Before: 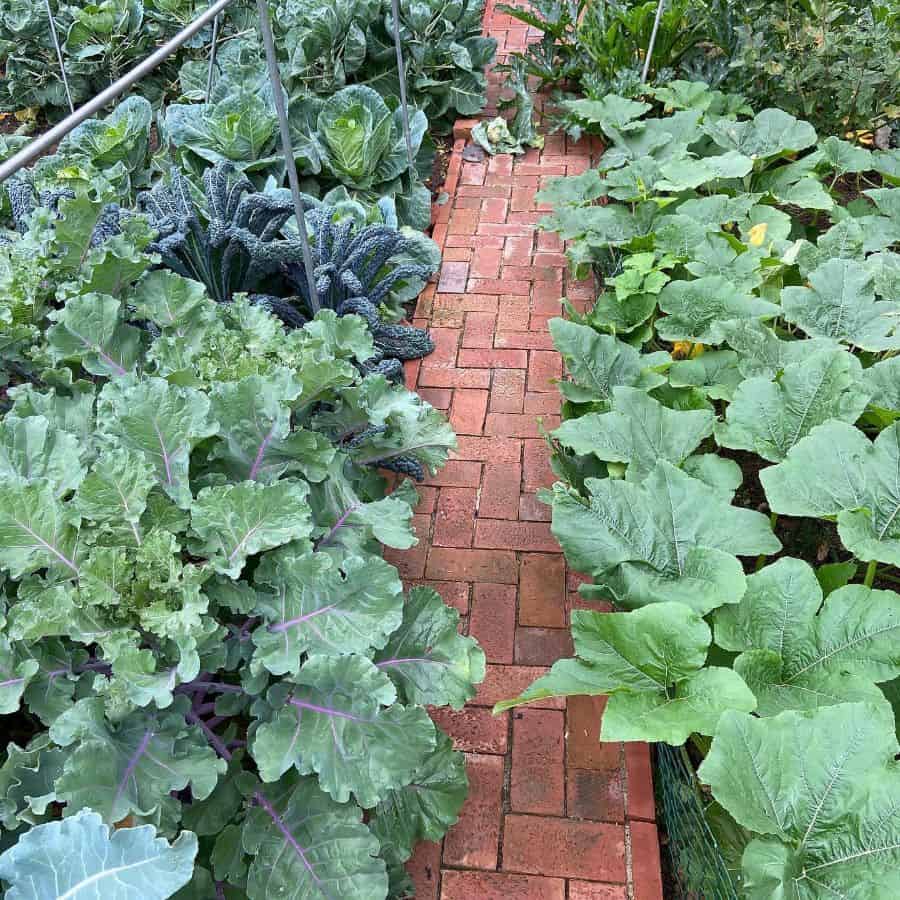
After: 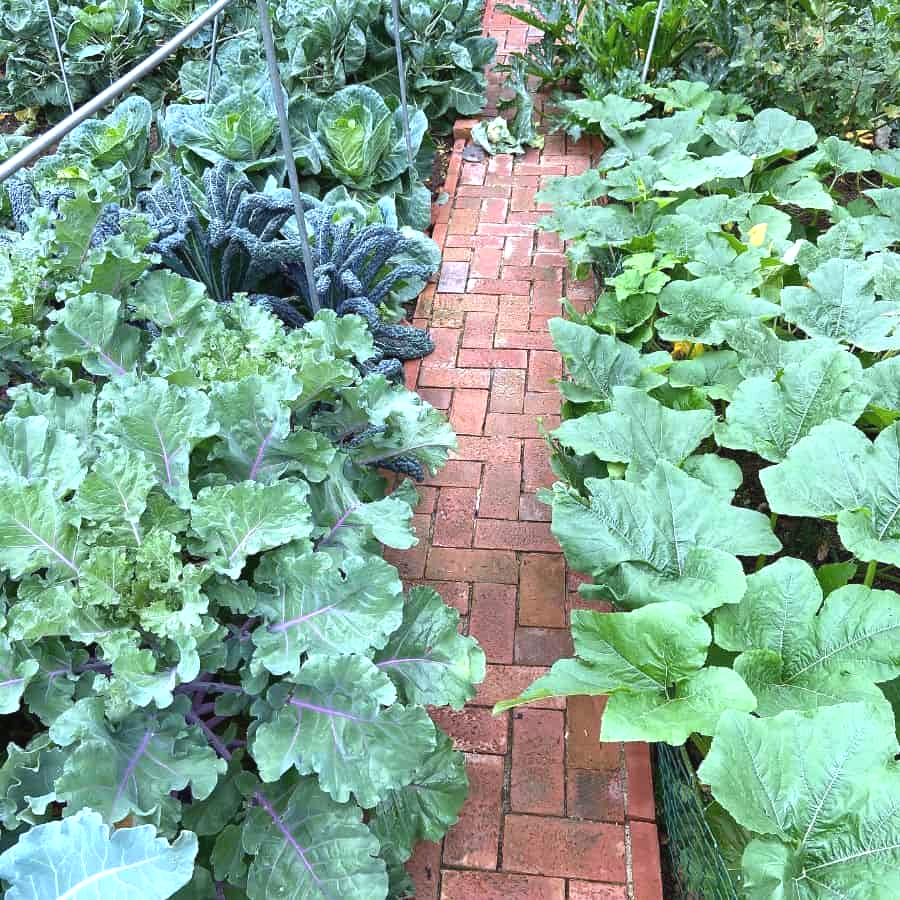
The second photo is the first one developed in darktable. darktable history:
white balance: red 0.925, blue 1.046
exposure: black level correction -0.002, exposure 0.54 EV, compensate highlight preservation false
